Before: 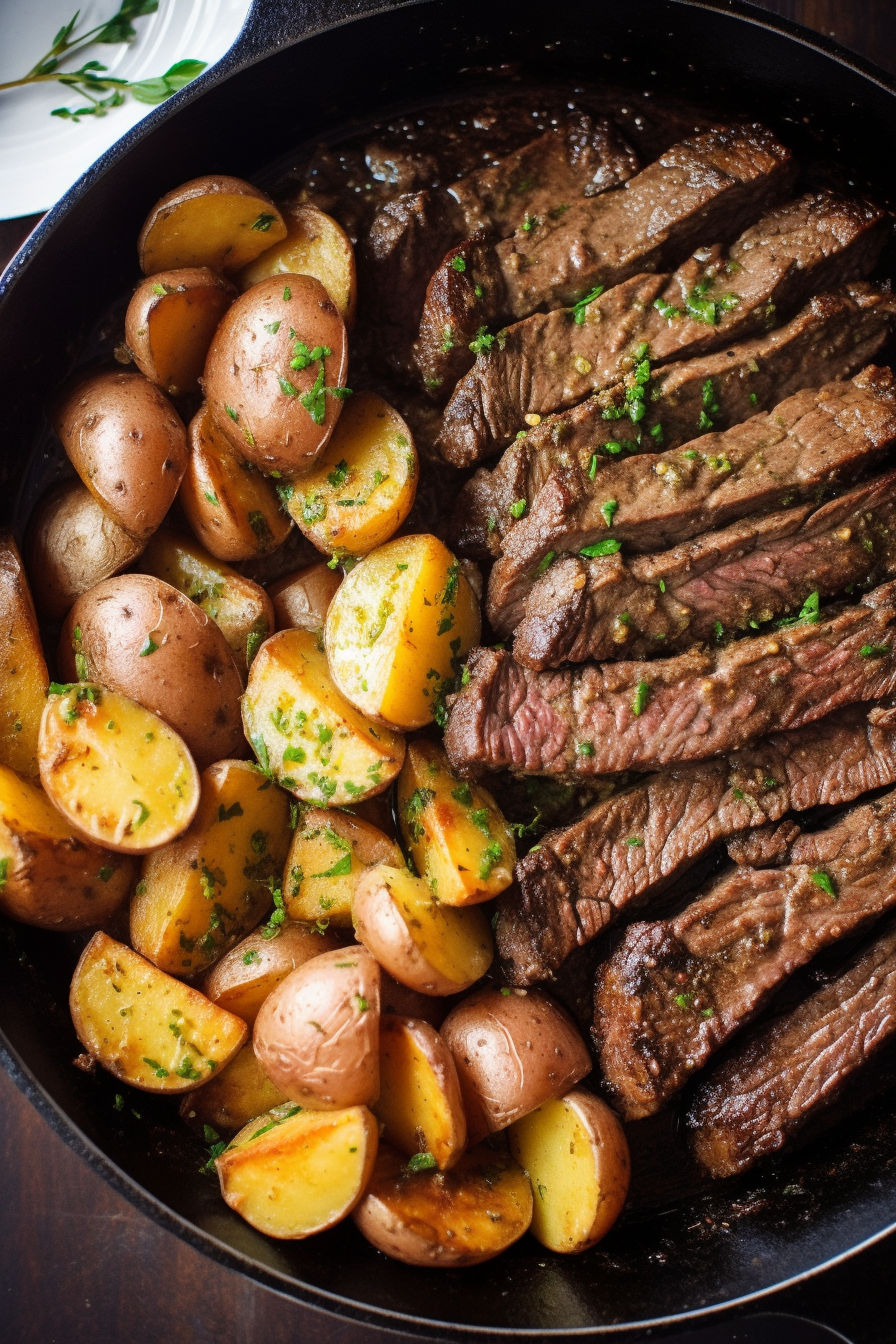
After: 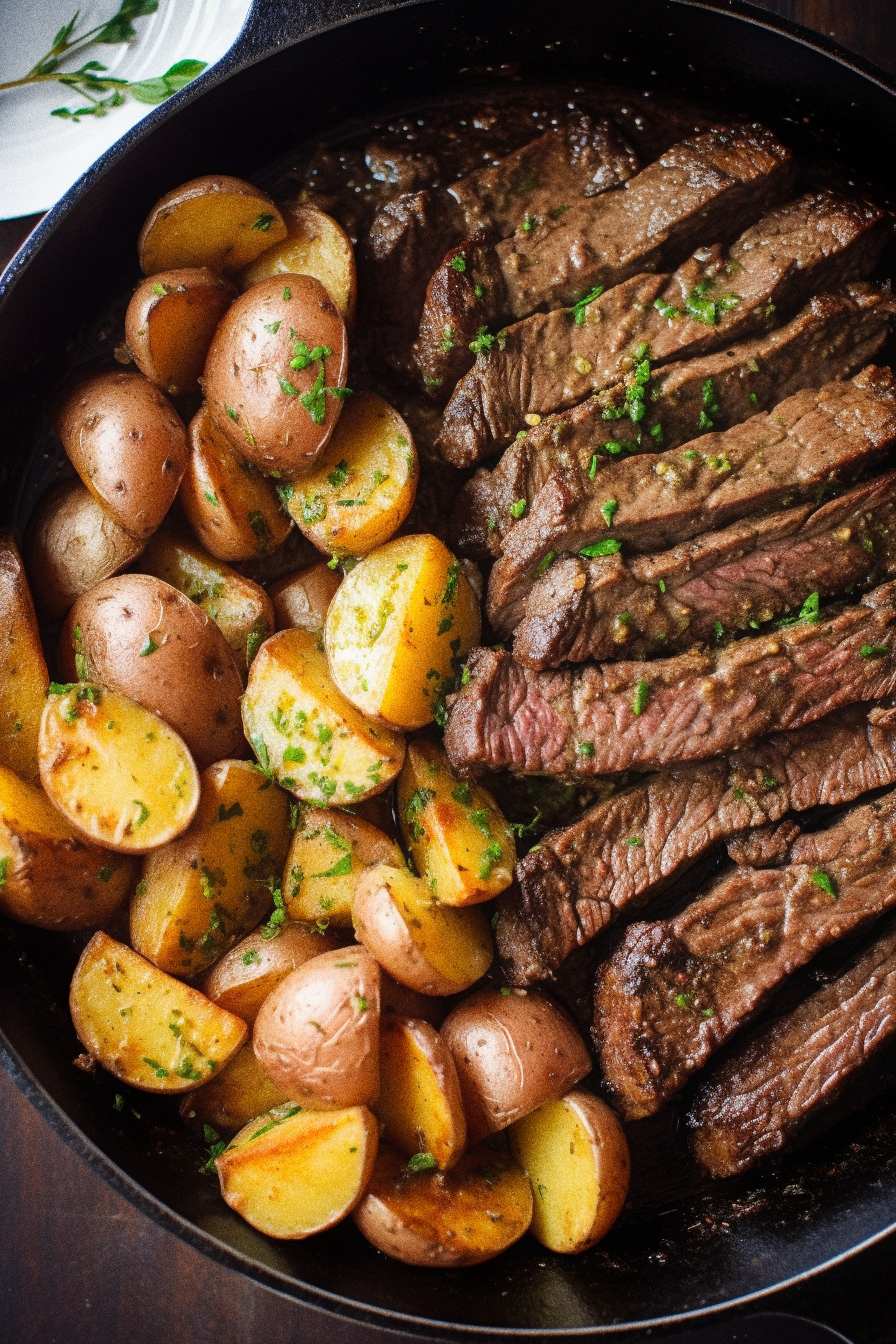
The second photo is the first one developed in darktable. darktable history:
contrast equalizer: y [[0.5, 0.5, 0.472, 0.5, 0.5, 0.5], [0.5 ×6], [0.5 ×6], [0 ×6], [0 ×6]]
grain: coarseness 0.09 ISO, strength 40%
